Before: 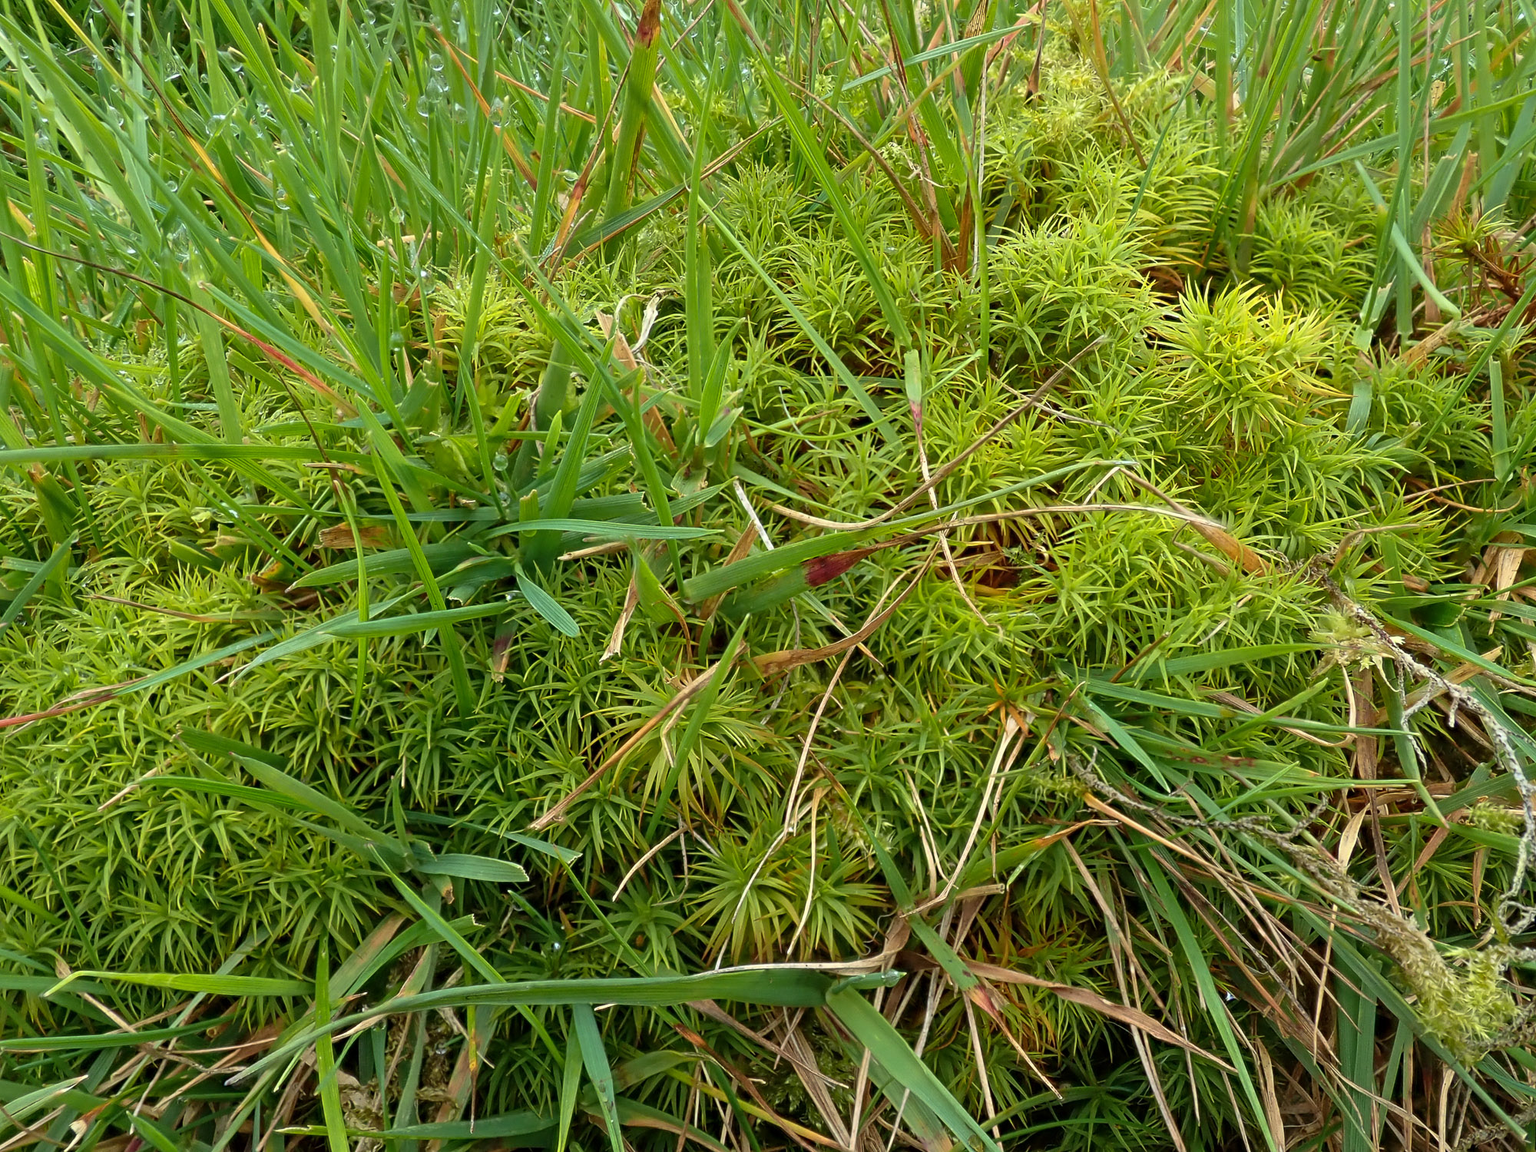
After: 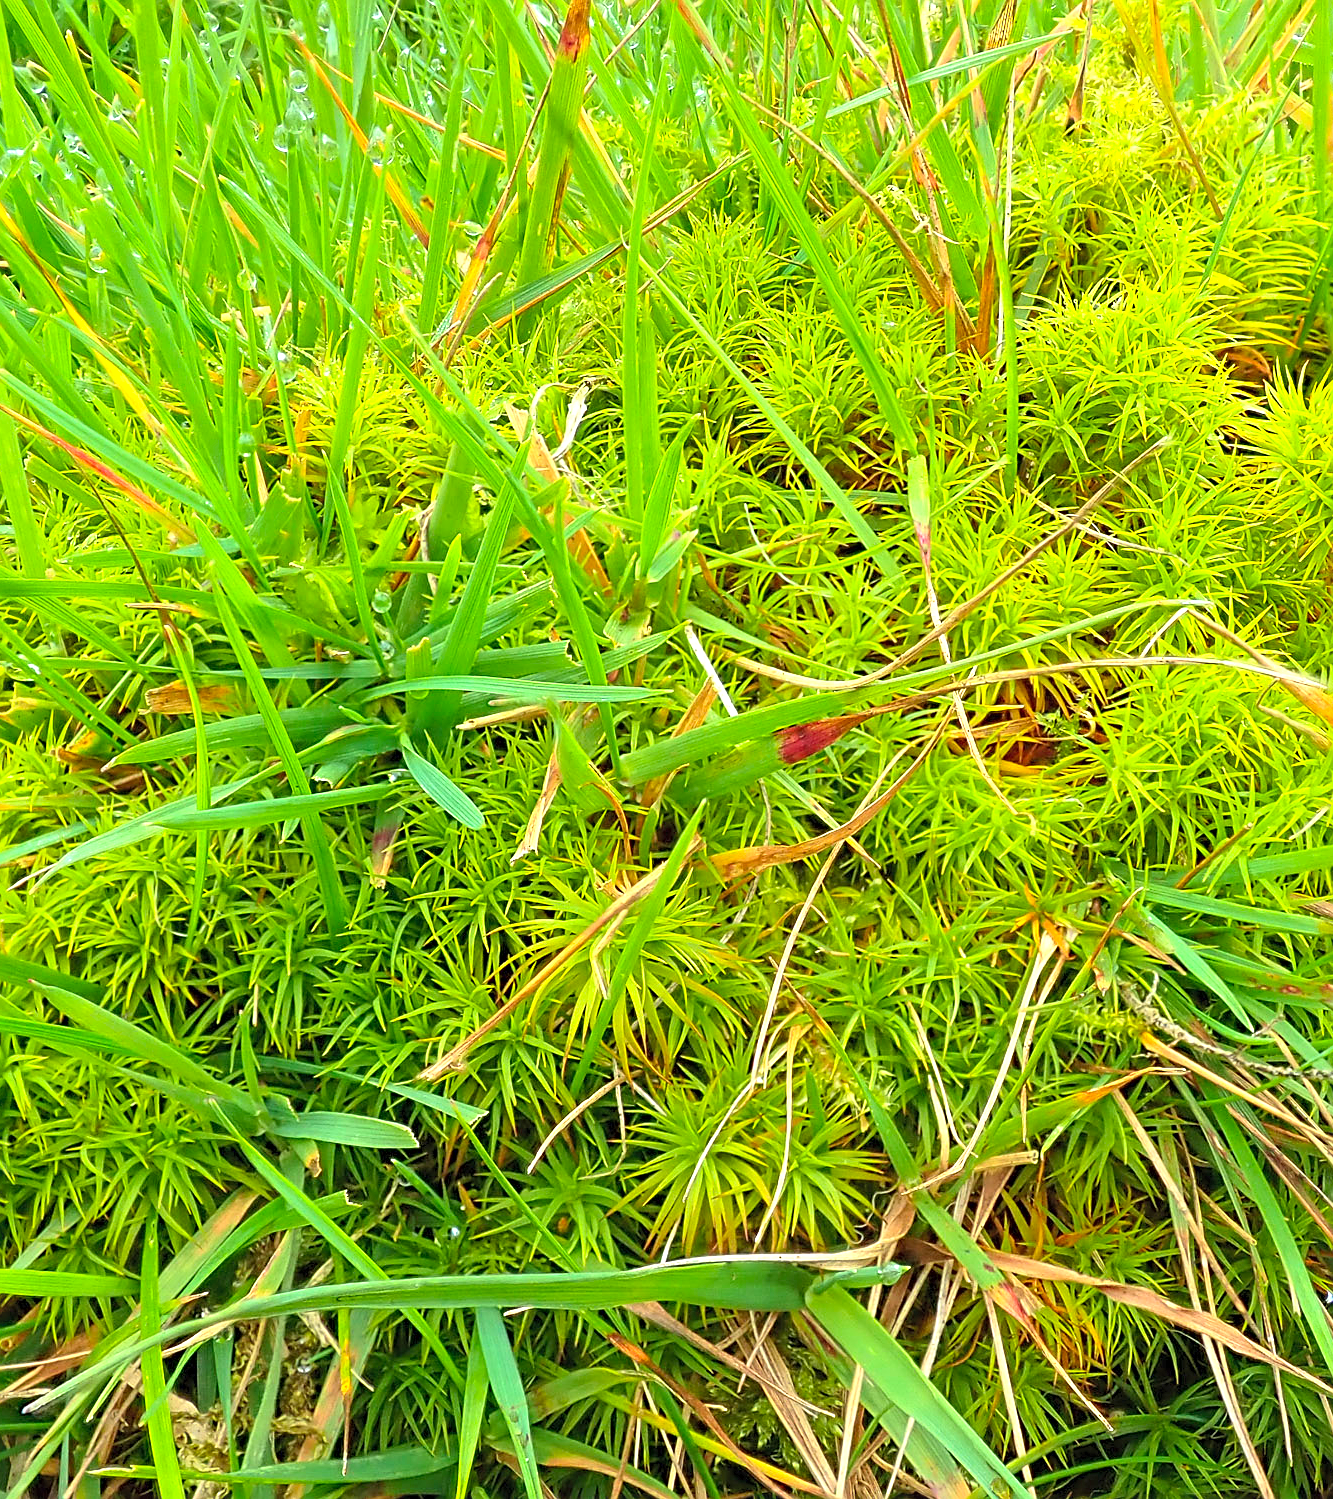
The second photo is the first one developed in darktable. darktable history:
sharpen: on, module defaults
crop and rotate: left 13.537%, right 19.796%
contrast brightness saturation: contrast 0.07, brightness 0.18, saturation 0.4
exposure: exposure 0.935 EV, compensate highlight preservation false
